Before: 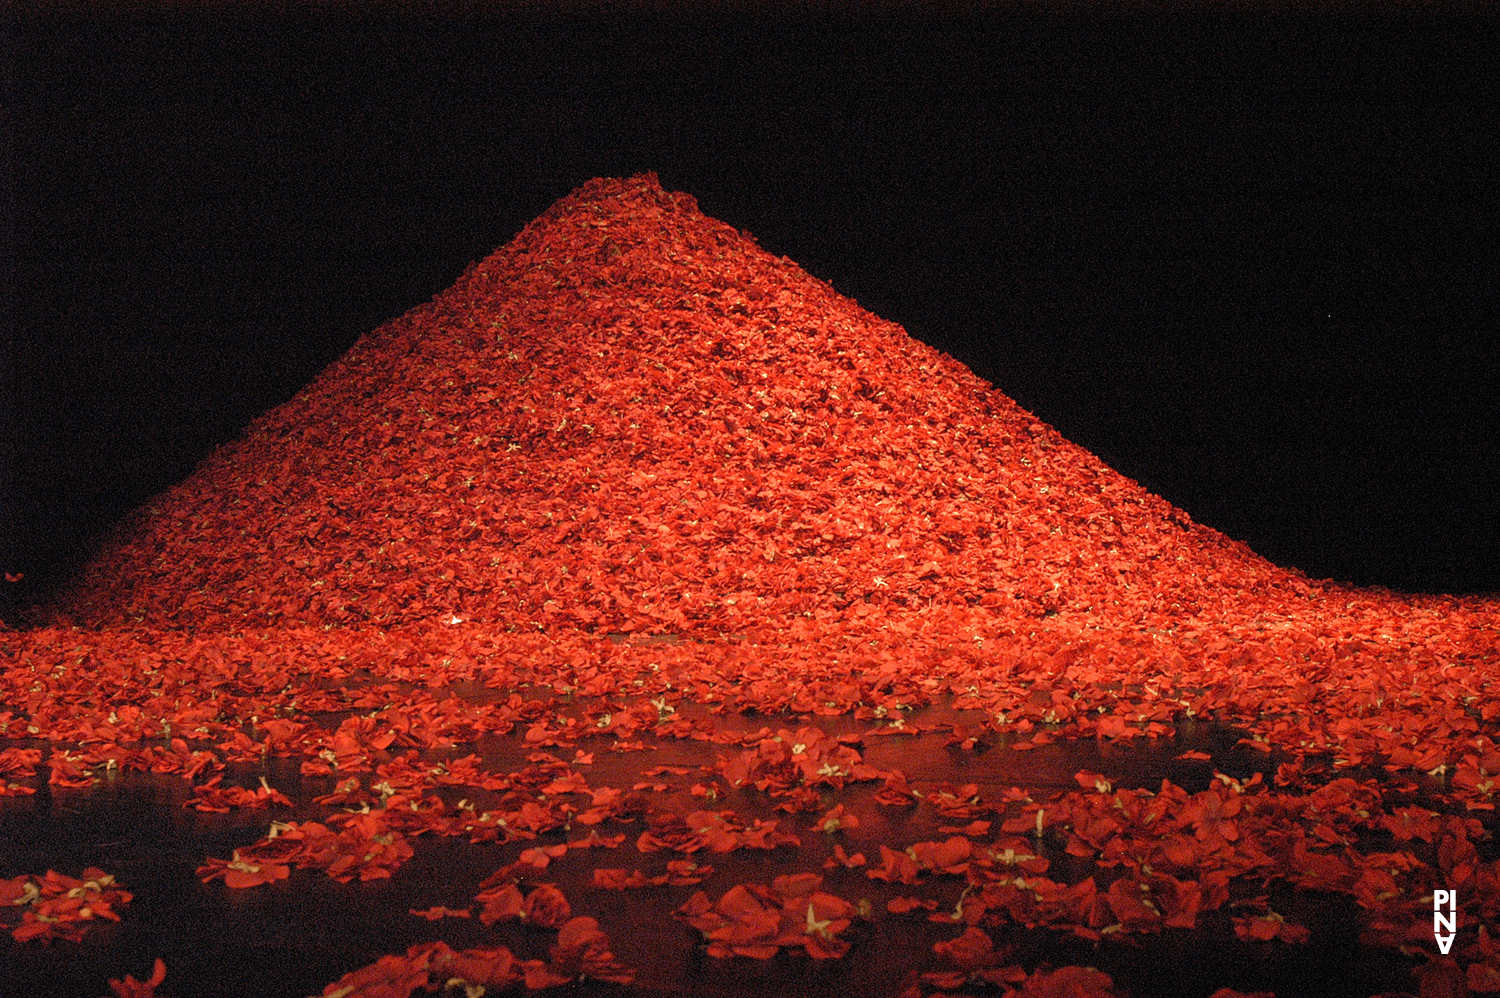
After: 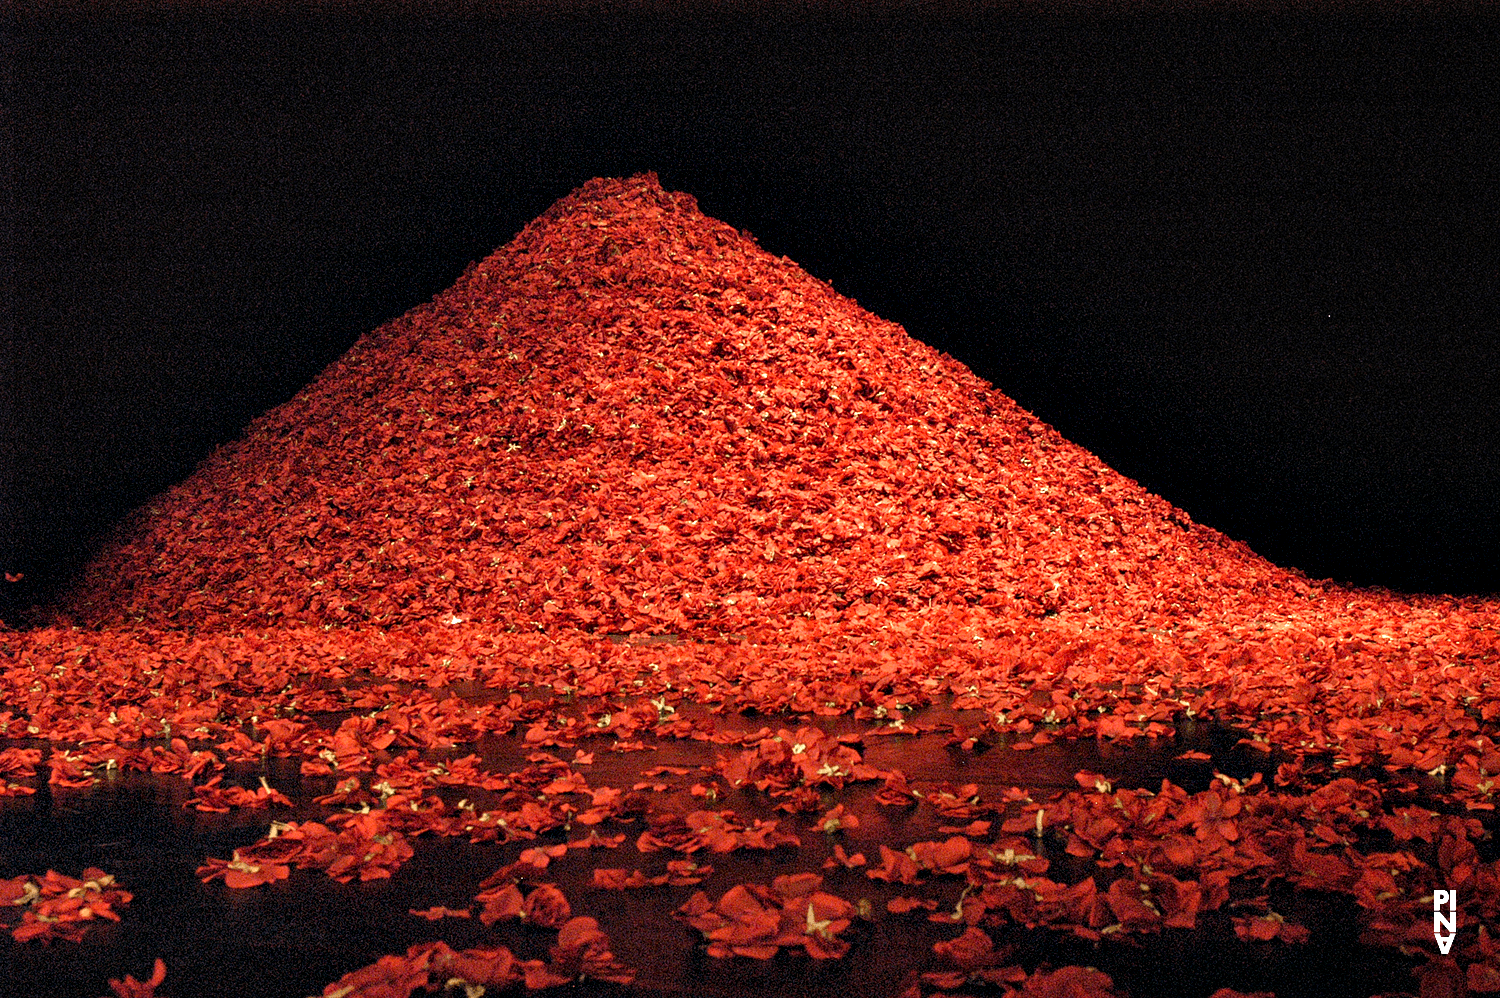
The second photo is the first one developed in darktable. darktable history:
contrast equalizer: y [[0.6 ×6], [0.55 ×6], [0 ×6], [0 ×6], [0 ×6]]
haze removal: compatibility mode true, adaptive false
